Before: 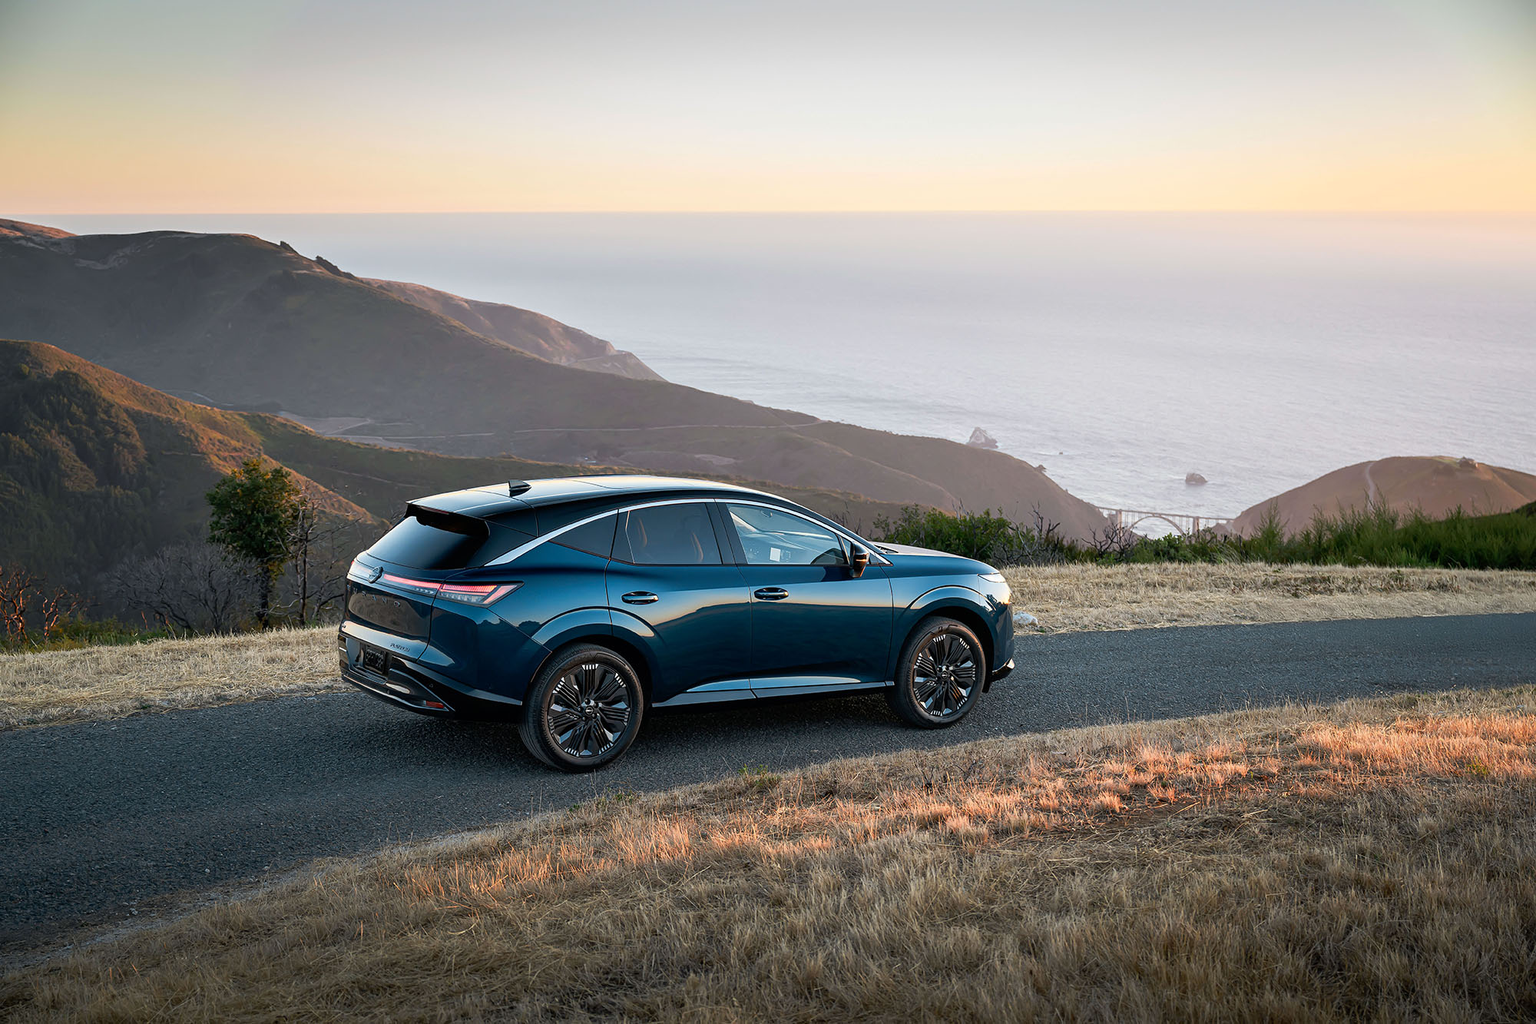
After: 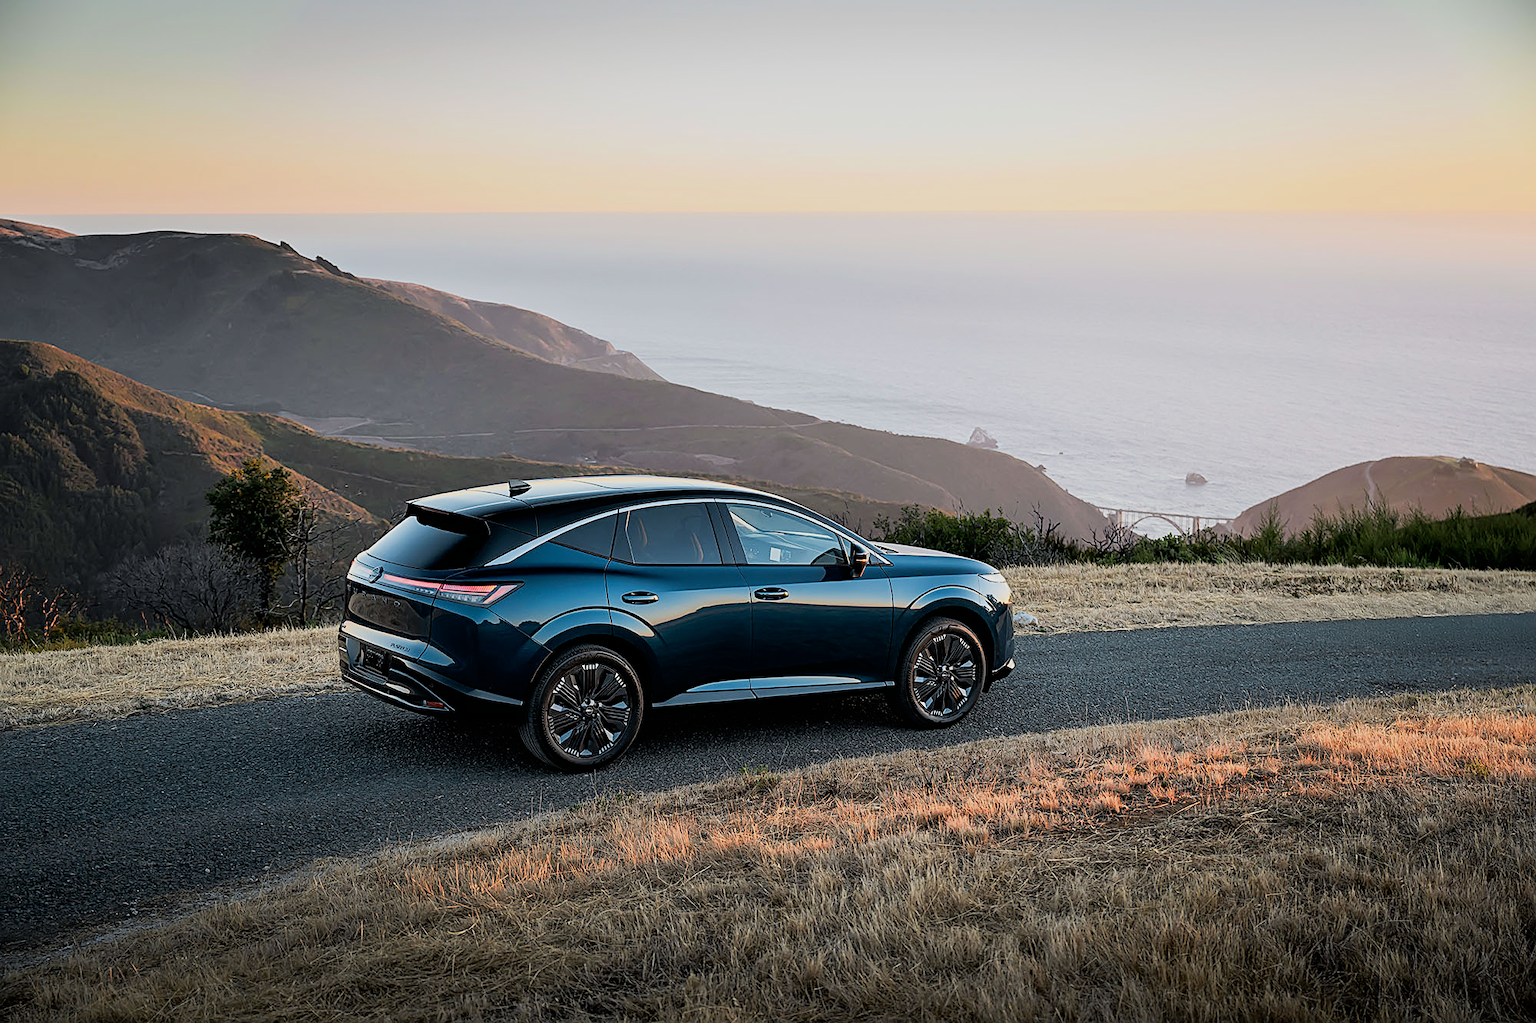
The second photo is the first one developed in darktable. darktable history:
filmic rgb: threshold 3 EV, hardness 4.17, latitude 50%, contrast 1.1, preserve chrominance max RGB, color science v6 (2022), contrast in shadows safe, contrast in highlights safe, enable highlight reconstruction true
sharpen: on, module defaults
